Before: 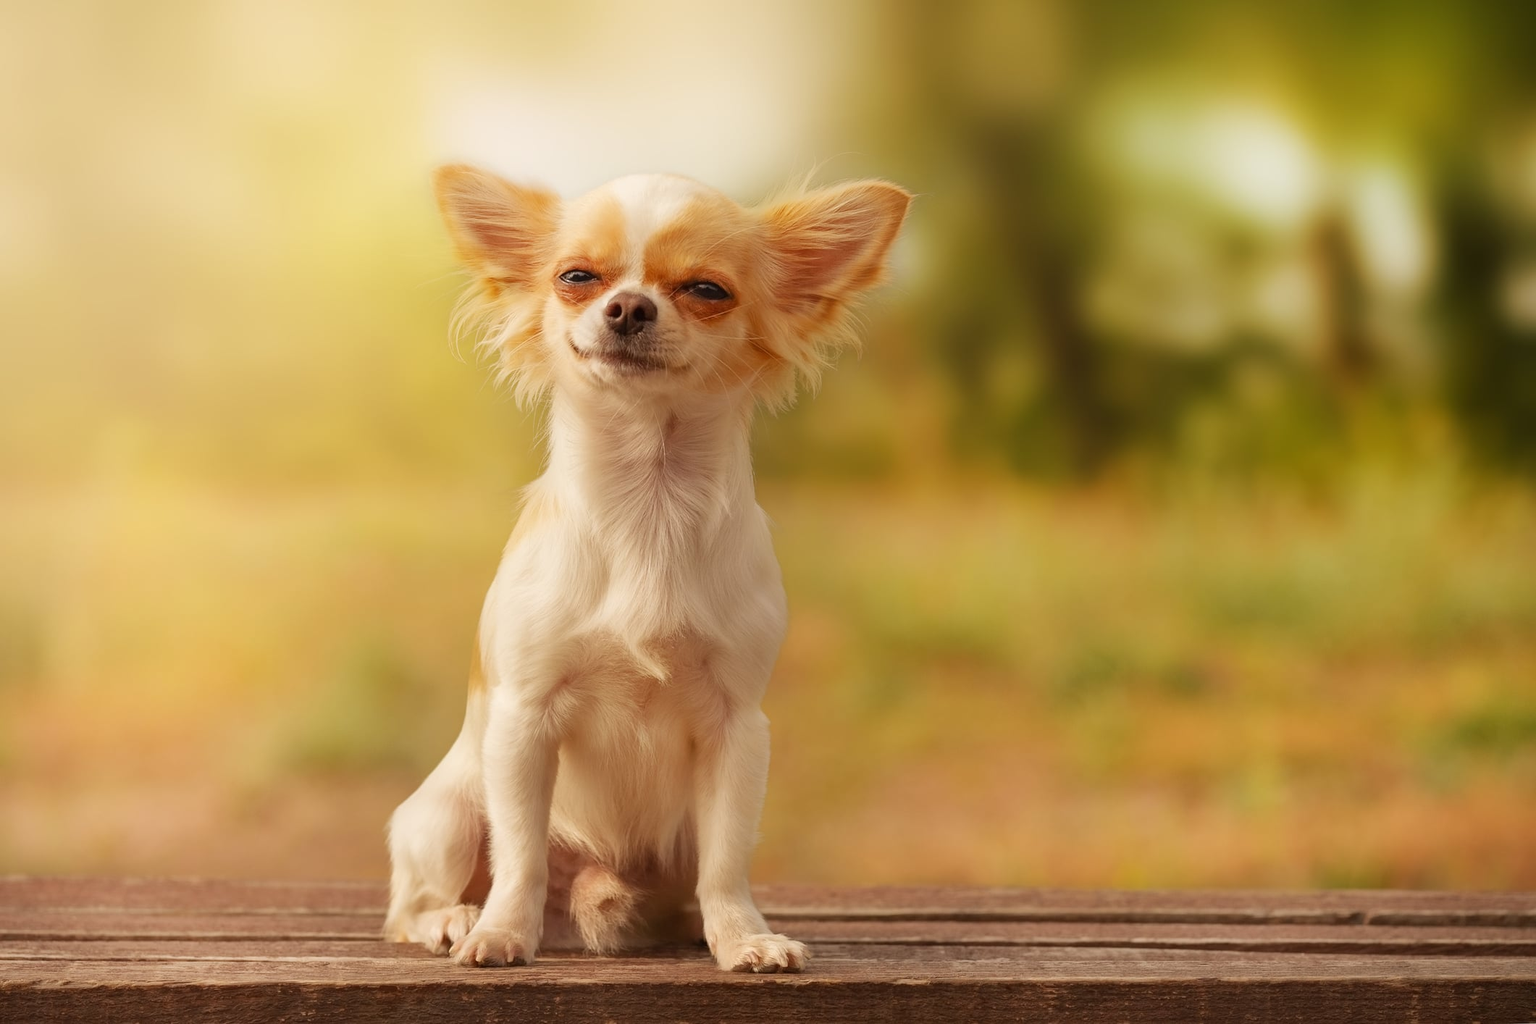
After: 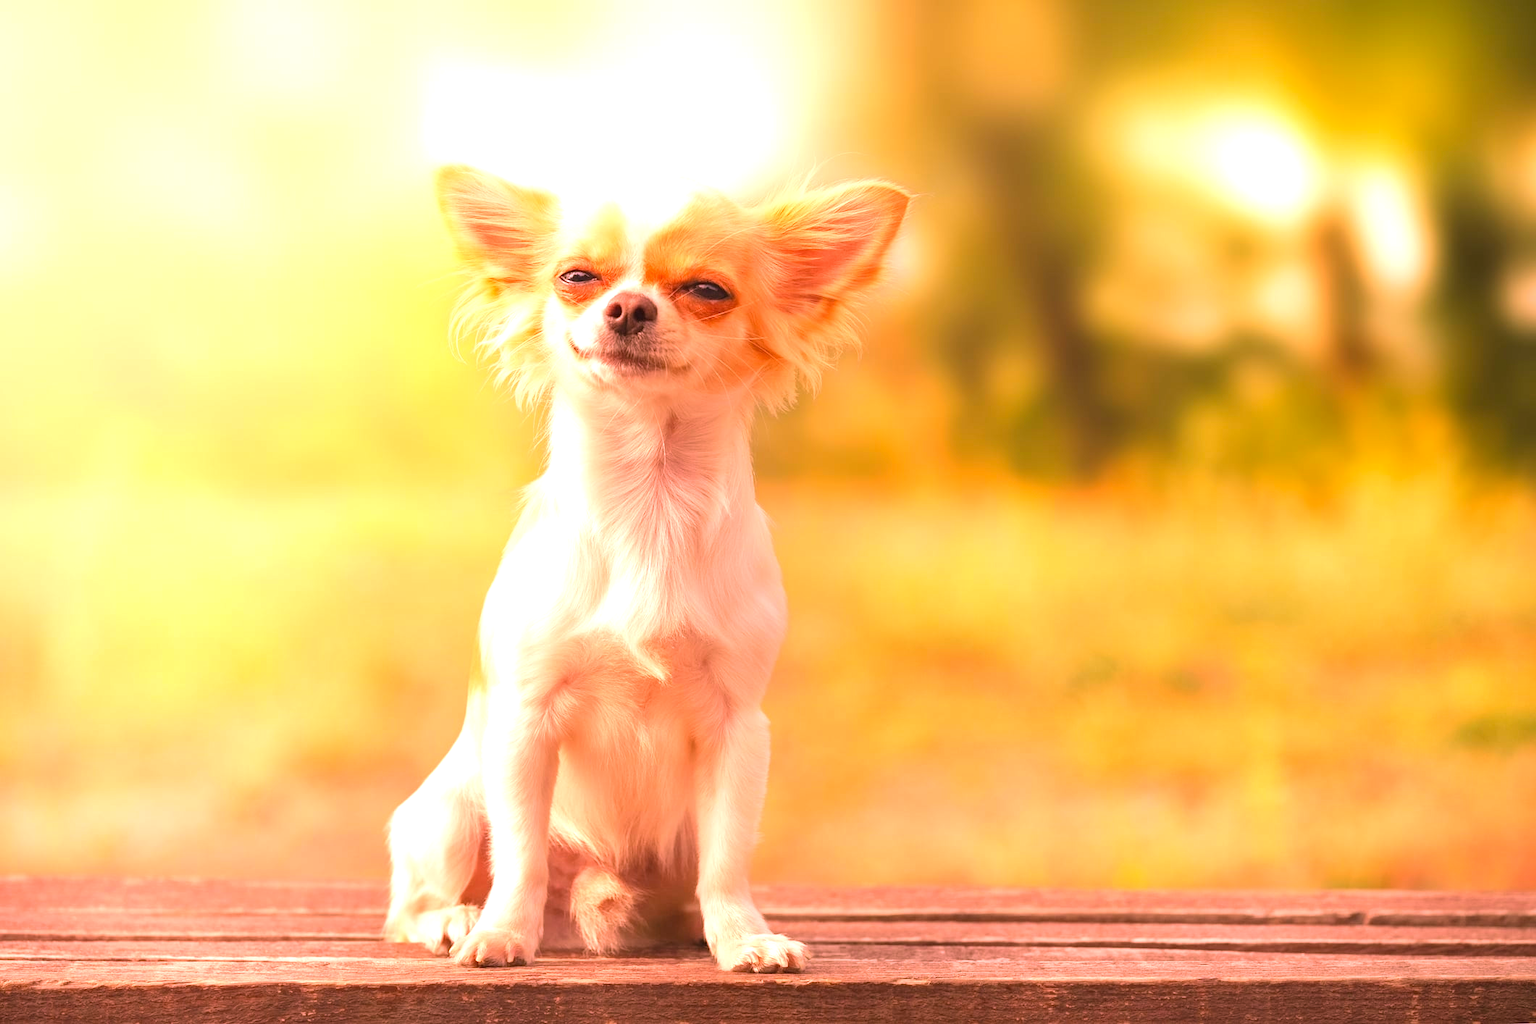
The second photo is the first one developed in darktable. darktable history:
exposure: black level correction -0.001, exposure 0.9 EV, compensate exposure bias true, compensate highlight preservation false
velvia: on, module defaults
white balance: red 1.188, blue 1.11
contrast brightness saturation: contrast 0.03, brightness 0.06, saturation 0.13
